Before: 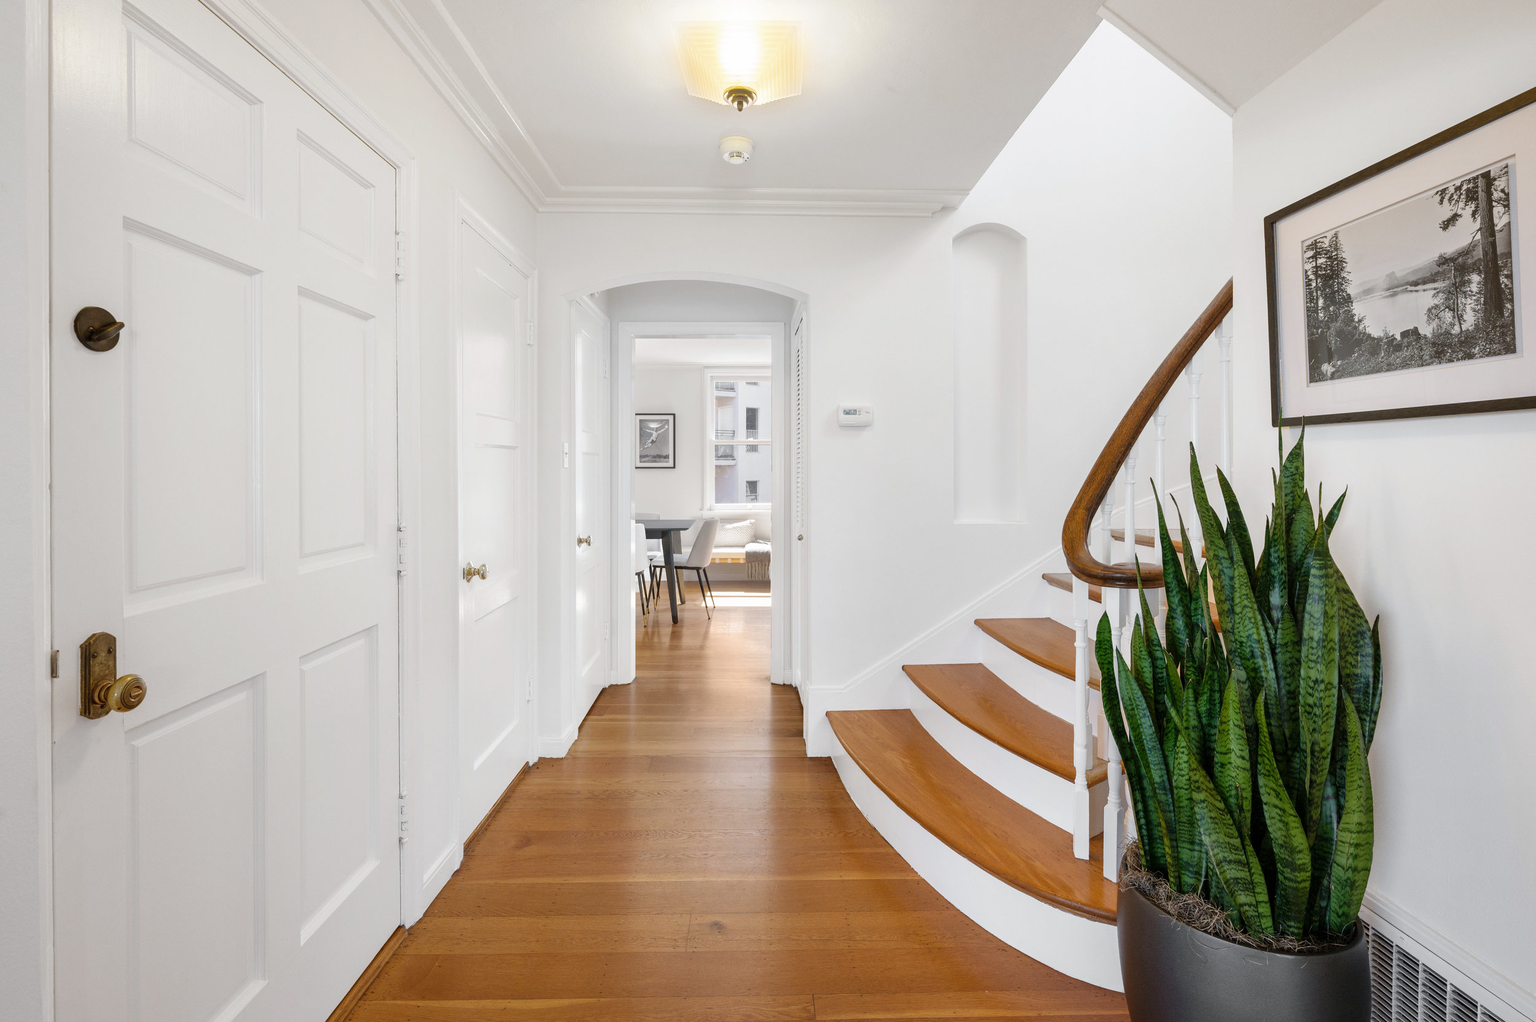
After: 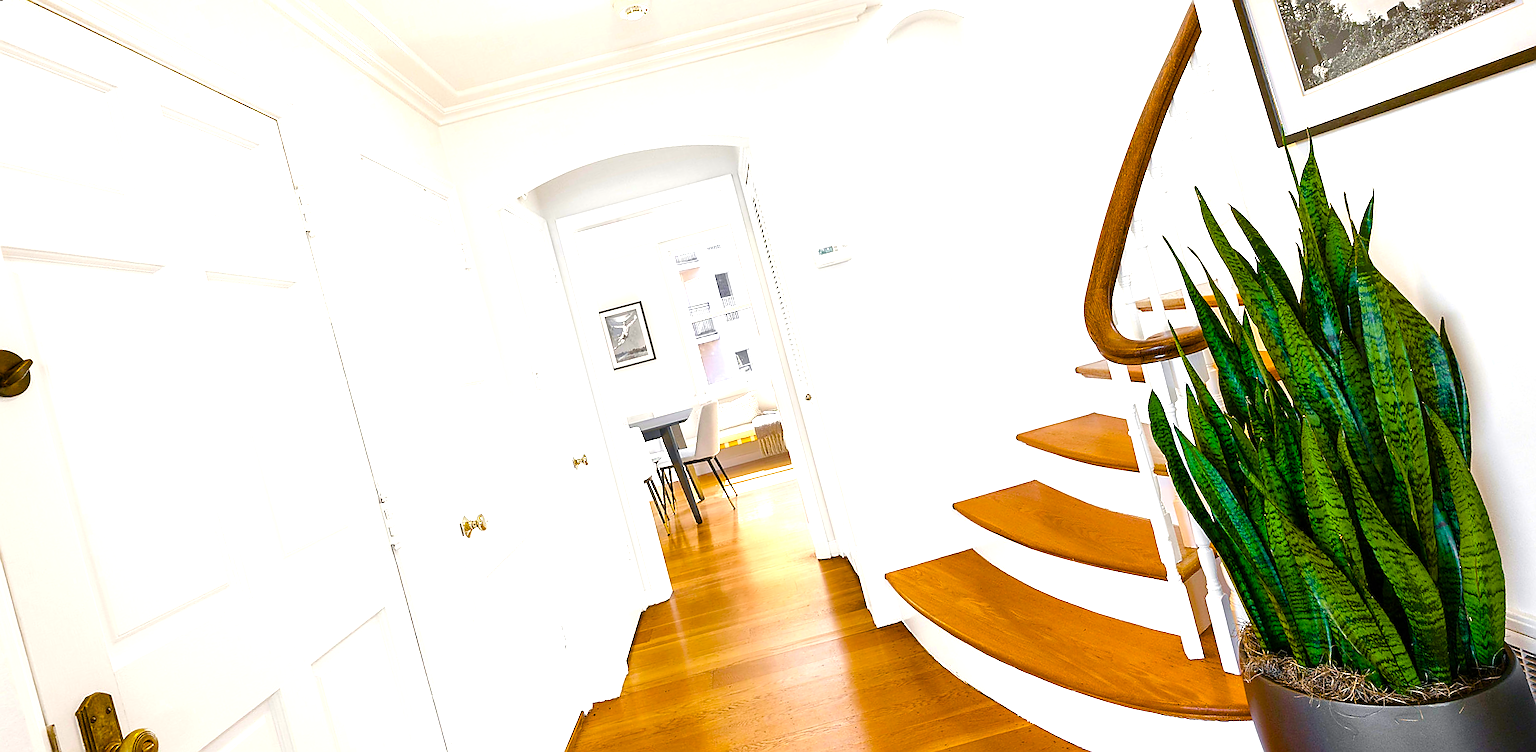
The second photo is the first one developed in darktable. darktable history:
sharpen: radius 1.4, amount 1.25, threshold 0.7
color balance rgb: linear chroma grading › global chroma 25%, perceptual saturation grading › global saturation 40%, perceptual saturation grading › highlights -50%, perceptual saturation grading › shadows 30%, perceptual brilliance grading › global brilliance 25%, global vibrance 60%
color correction: highlights b* 3
rotate and perspective: rotation -14.8°, crop left 0.1, crop right 0.903, crop top 0.25, crop bottom 0.748
